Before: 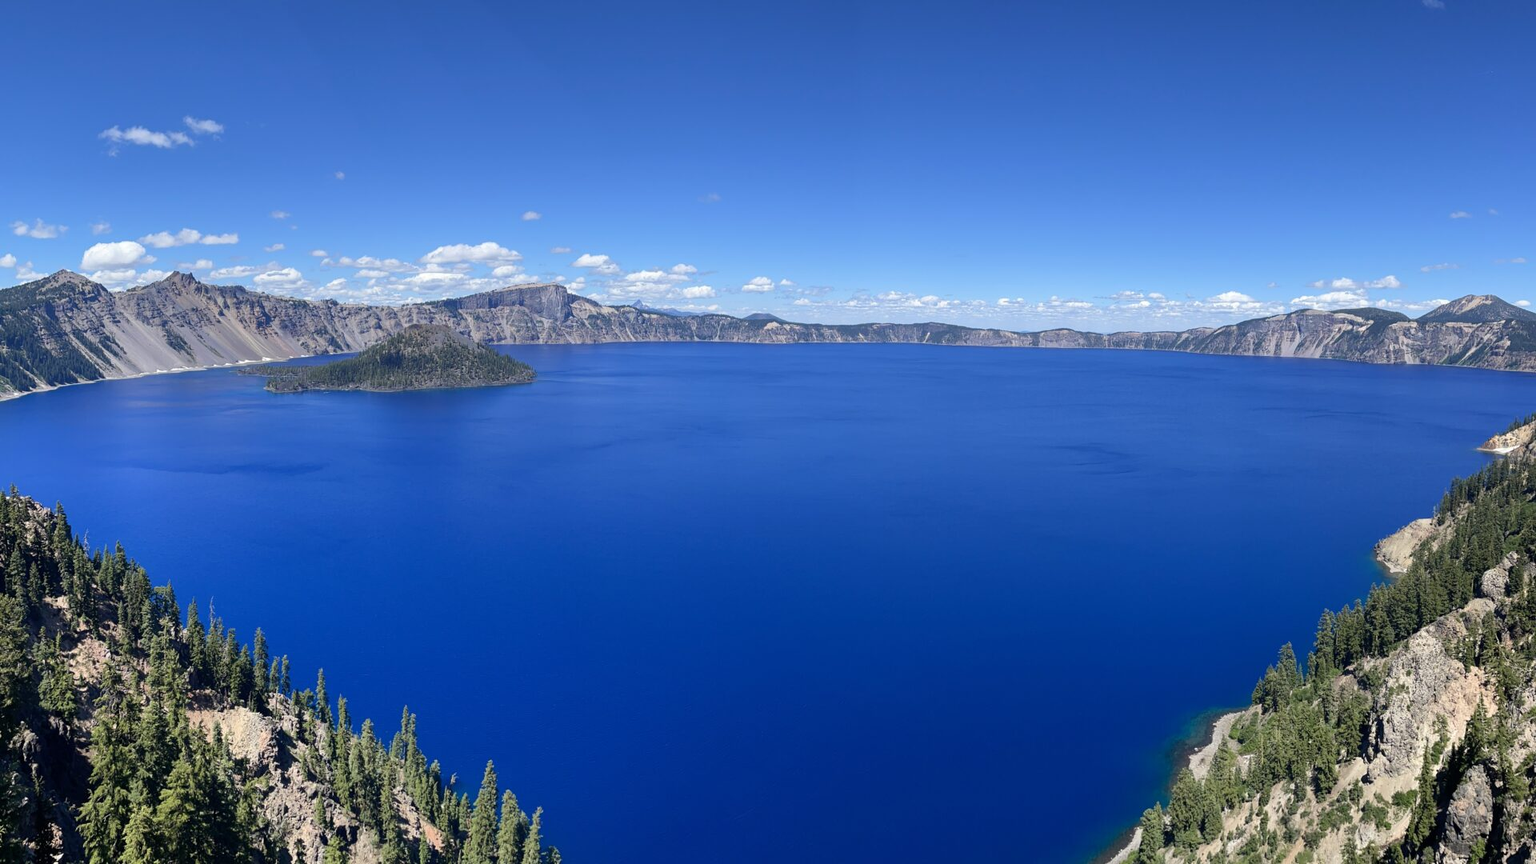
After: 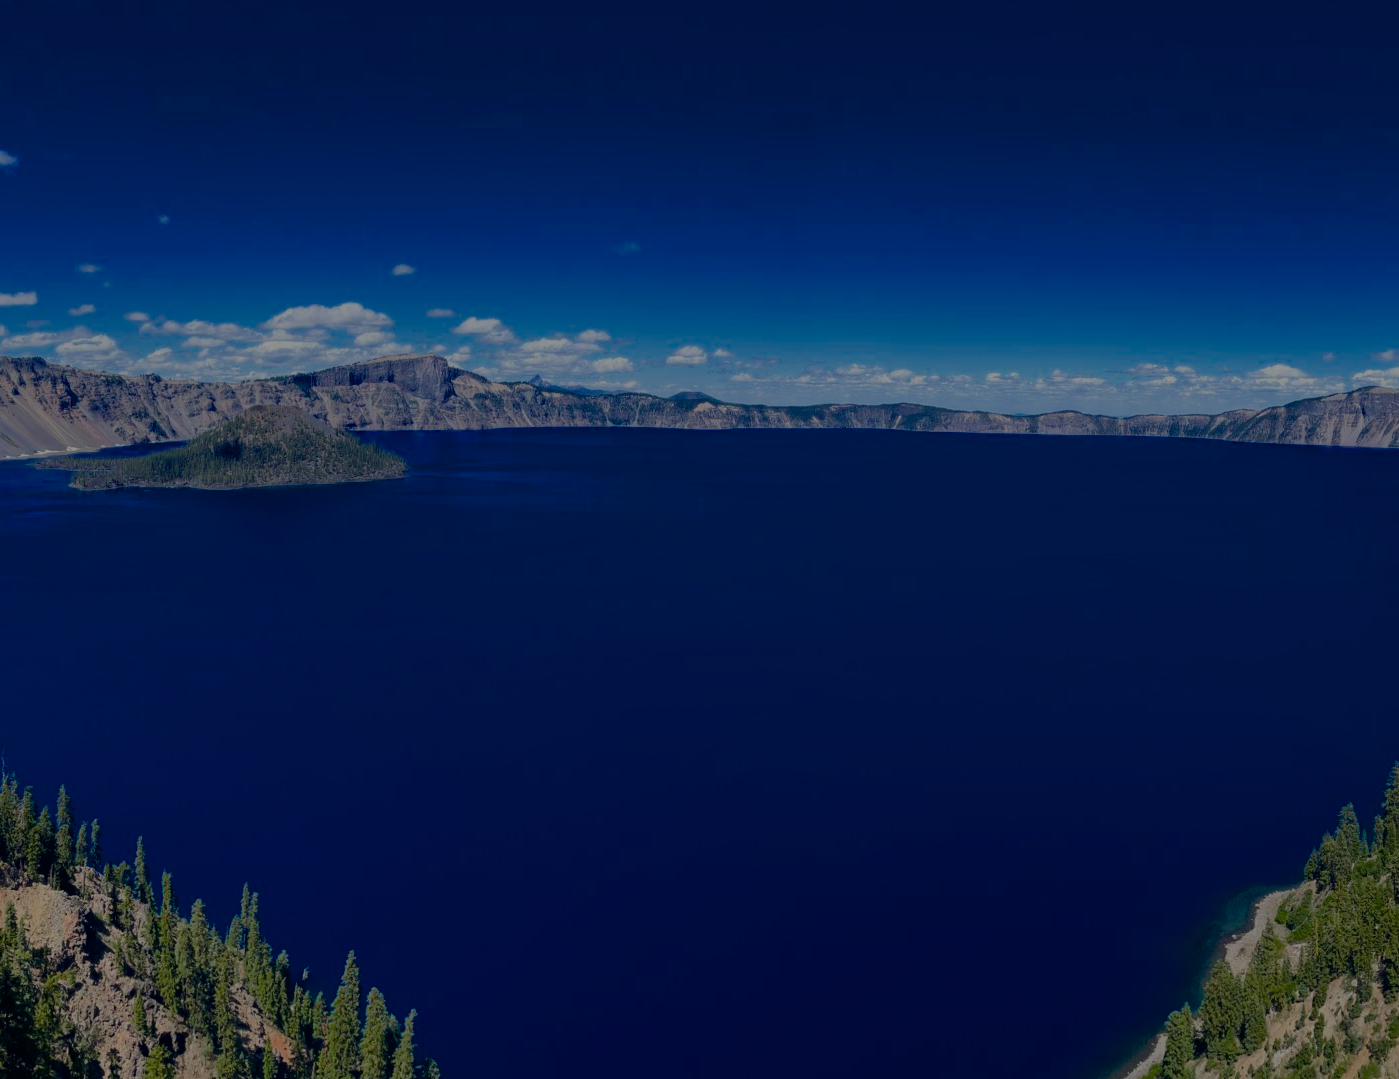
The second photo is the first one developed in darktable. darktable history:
crop: left 13.62%, top 0%, right 13.509%
color balance rgb: global offset › hue 169.48°, perceptual saturation grading › global saturation 17.359%, perceptual brilliance grading › global brilliance -48.072%, global vibrance -7.386%, contrast -13.332%, saturation formula JzAzBz (2021)
tone equalizer: edges refinement/feathering 500, mask exposure compensation -1.57 EV, preserve details no
